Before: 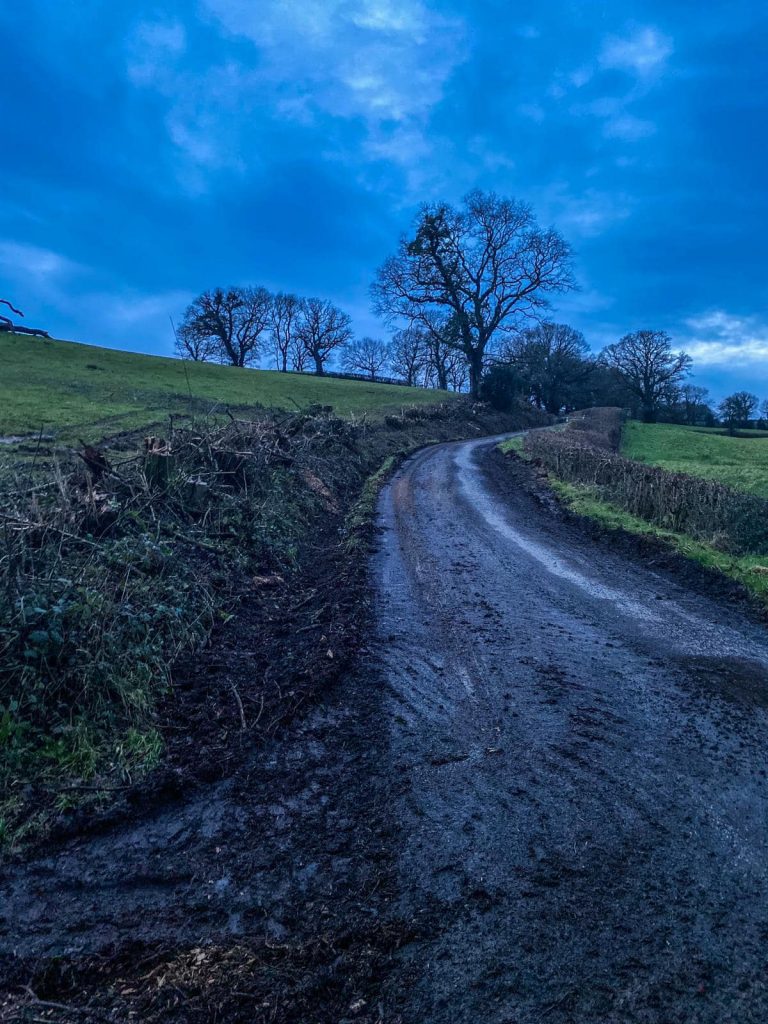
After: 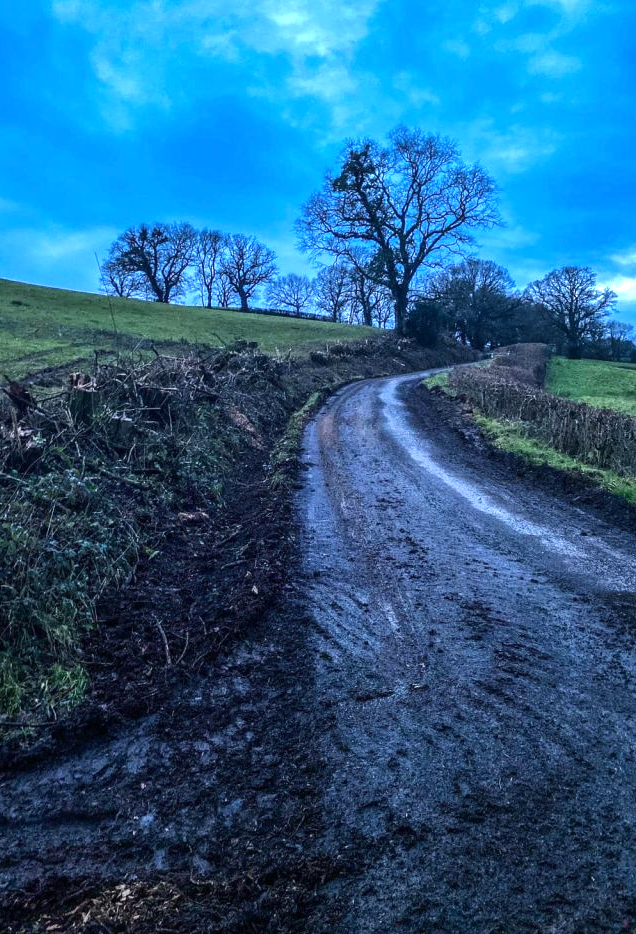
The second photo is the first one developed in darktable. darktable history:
crop: left 9.8%, top 6.301%, right 7.291%, bottom 2.395%
tone equalizer: -8 EV -0.439 EV, -7 EV -0.391 EV, -6 EV -0.327 EV, -5 EV -0.196 EV, -3 EV 0.229 EV, -2 EV 0.321 EV, -1 EV 0.402 EV, +0 EV 0.413 EV, edges refinement/feathering 500, mask exposure compensation -1.57 EV, preserve details no
exposure: exposure 0.557 EV, compensate highlight preservation false
